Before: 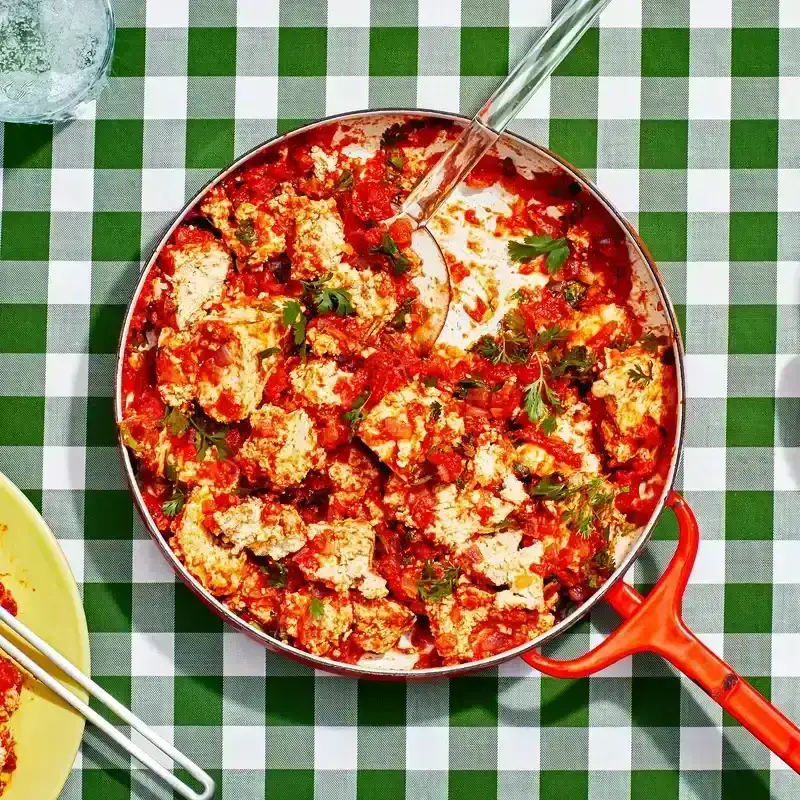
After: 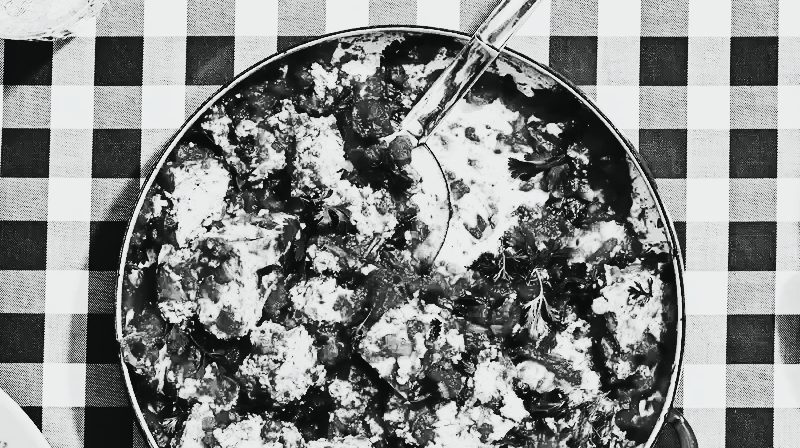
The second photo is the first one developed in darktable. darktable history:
color calibration: output gray [0.267, 0.423, 0.261, 0], illuminant as shot in camera, x 0.358, y 0.373, temperature 4628.91 K
contrast brightness saturation: contrast 0.484, saturation -0.084
crop and rotate: top 10.413%, bottom 33.485%
tone curve: curves: ch0 [(0, 0.03) (0.113, 0.087) (0.207, 0.184) (0.515, 0.612) (0.712, 0.793) (1, 0.946)]; ch1 [(0, 0) (0.172, 0.123) (0.317, 0.279) (0.407, 0.401) (0.476, 0.482) (0.505, 0.499) (0.534, 0.534) (0.632, 0.645) (0.726, 0.745) (1, 1)]; ch2 [(0, 0) (0.411, 0.424) (0.505, 0.505) (0.521, 0.524) (0.541, 0.569) (0.65, 0.699) (1, 1)], color space Lab, independent channels, preserve colors none
